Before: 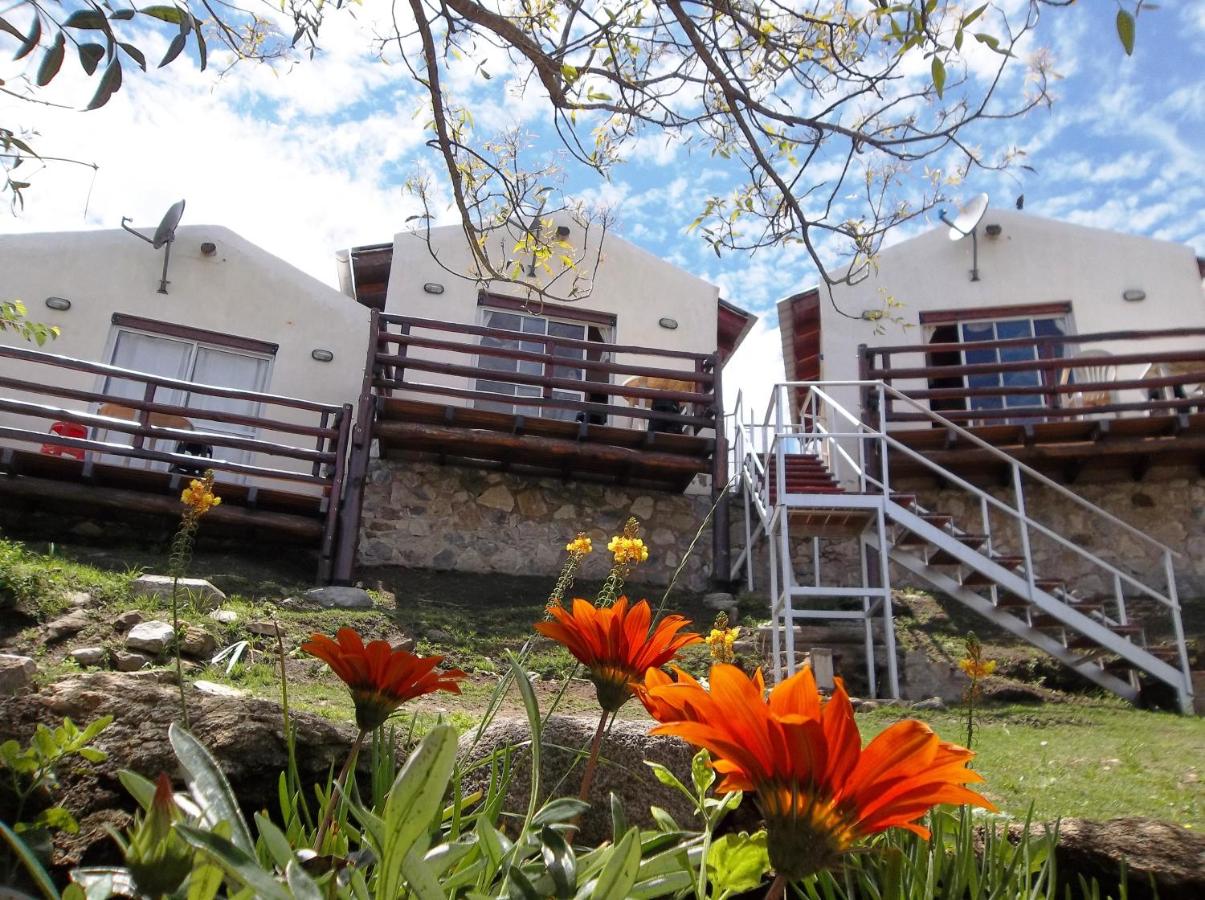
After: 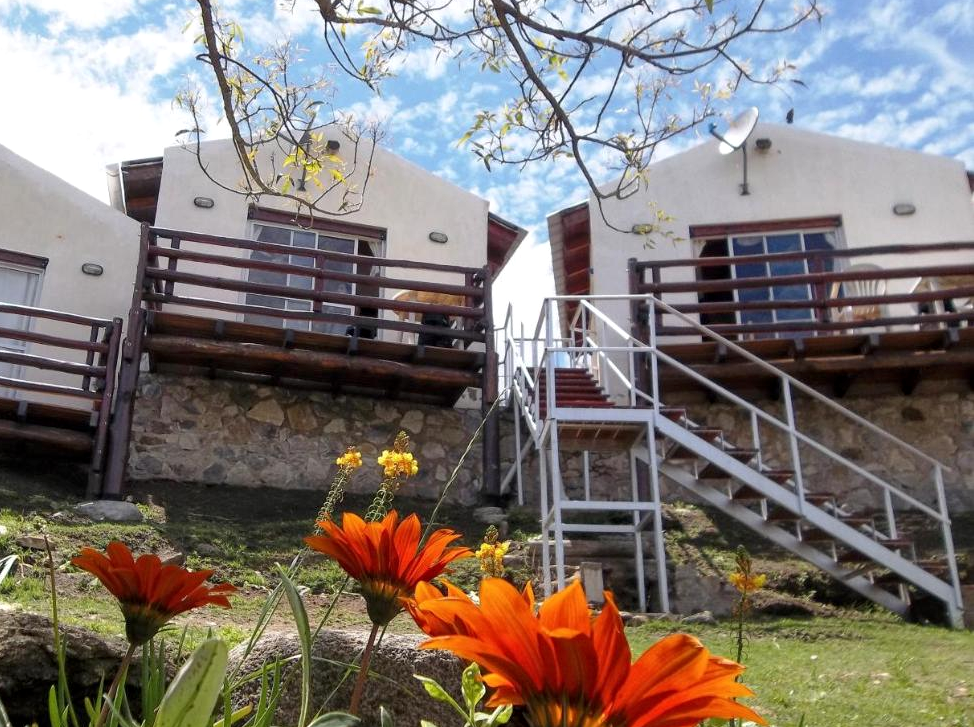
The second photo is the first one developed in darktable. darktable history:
local contrast: highlights 100%, shadows 100%, detail 120%, midtone range 0.2
crop: left 19.159%, top 9.58%, bottom 9.58%
